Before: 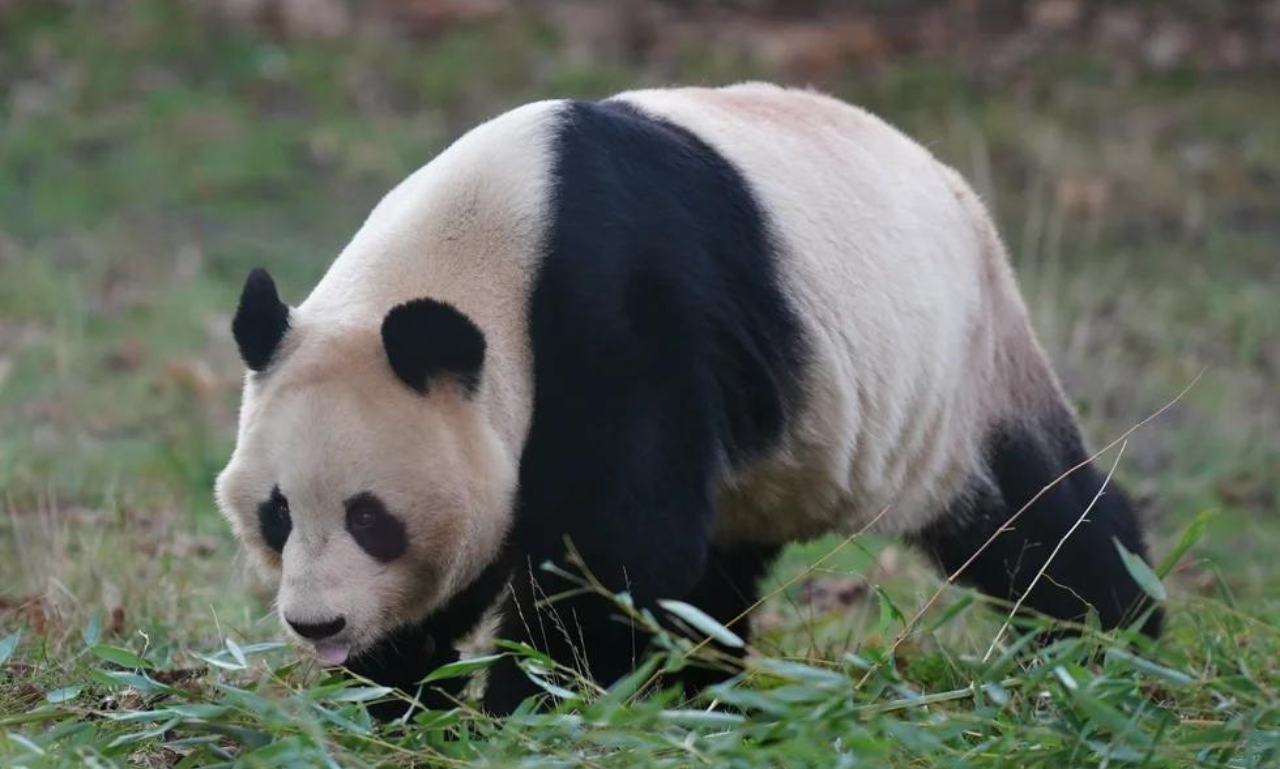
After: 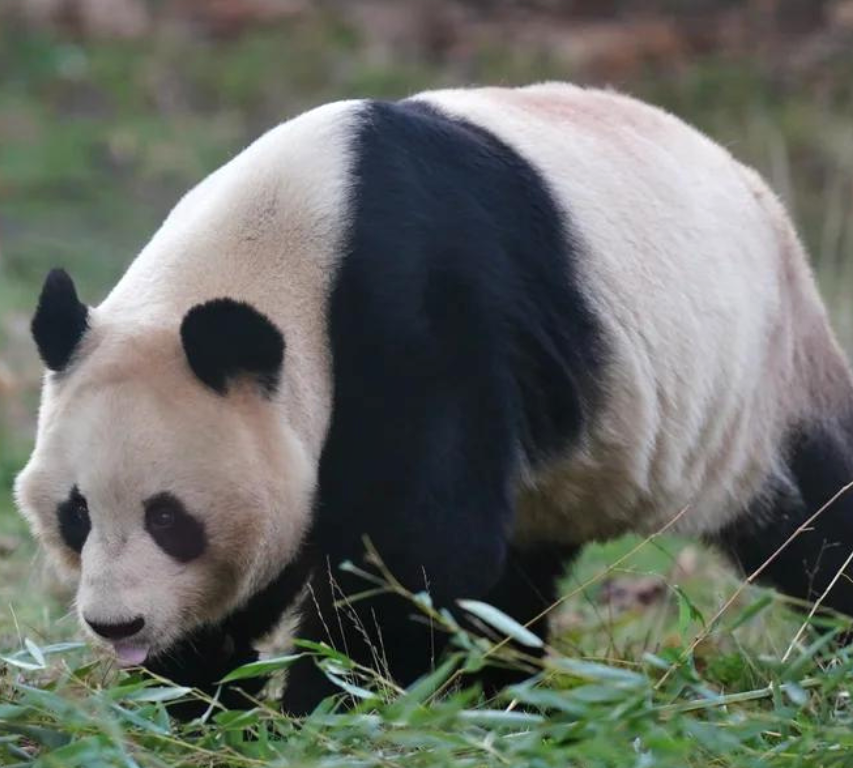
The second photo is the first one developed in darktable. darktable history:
shadows and highlights: shadows 29.61, highlights -30.47, low approximation 0.01, soften with gaussian
exposure: exposure 0.131 EV, compensate highlight preservation false
crop and rotate: left 15.754%, right 17.579%
